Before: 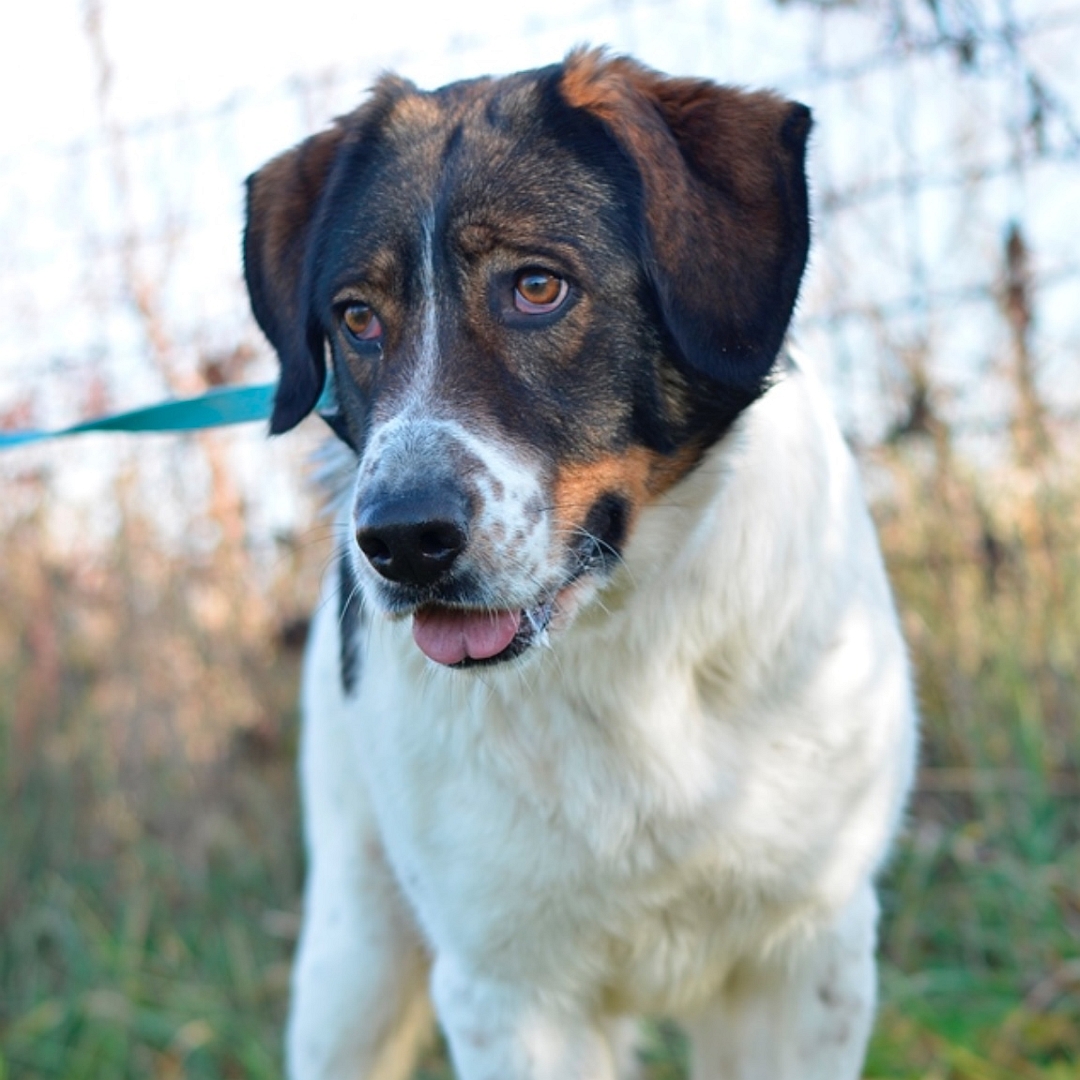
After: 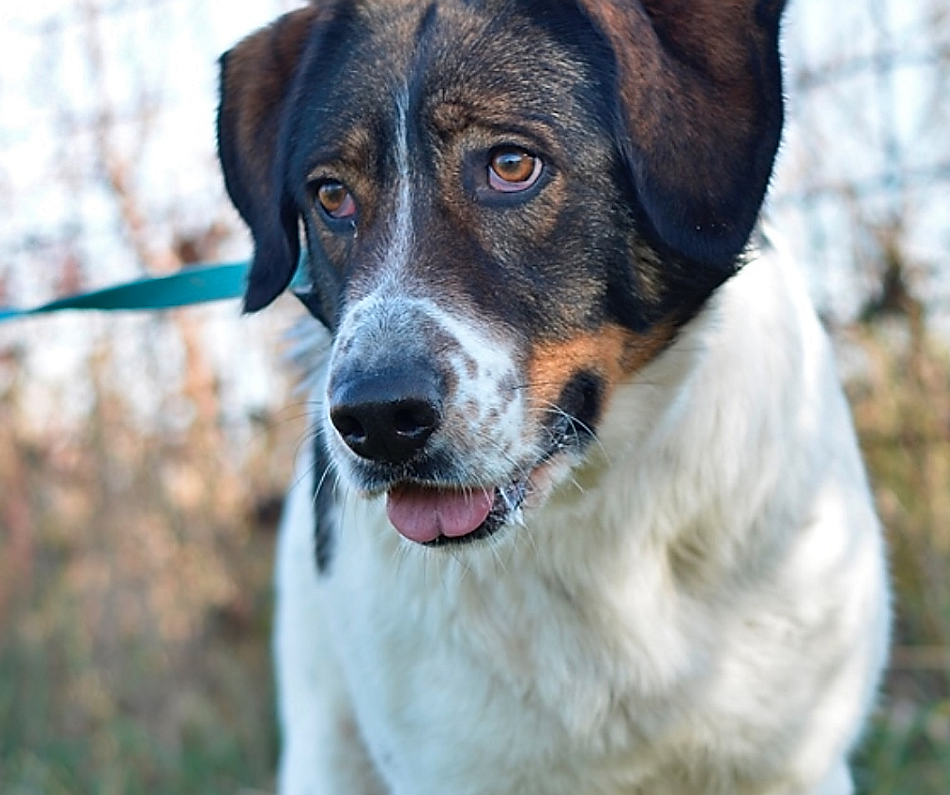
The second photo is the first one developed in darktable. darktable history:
shadows and highlights: low approximation 0.01, soften with gaussian
crop and rotate: left 2.425%, top 11.305%, right 9.6%, bottom 15.08%
sharpen: radius 1.4, amount 1.25, threshold 0.7
